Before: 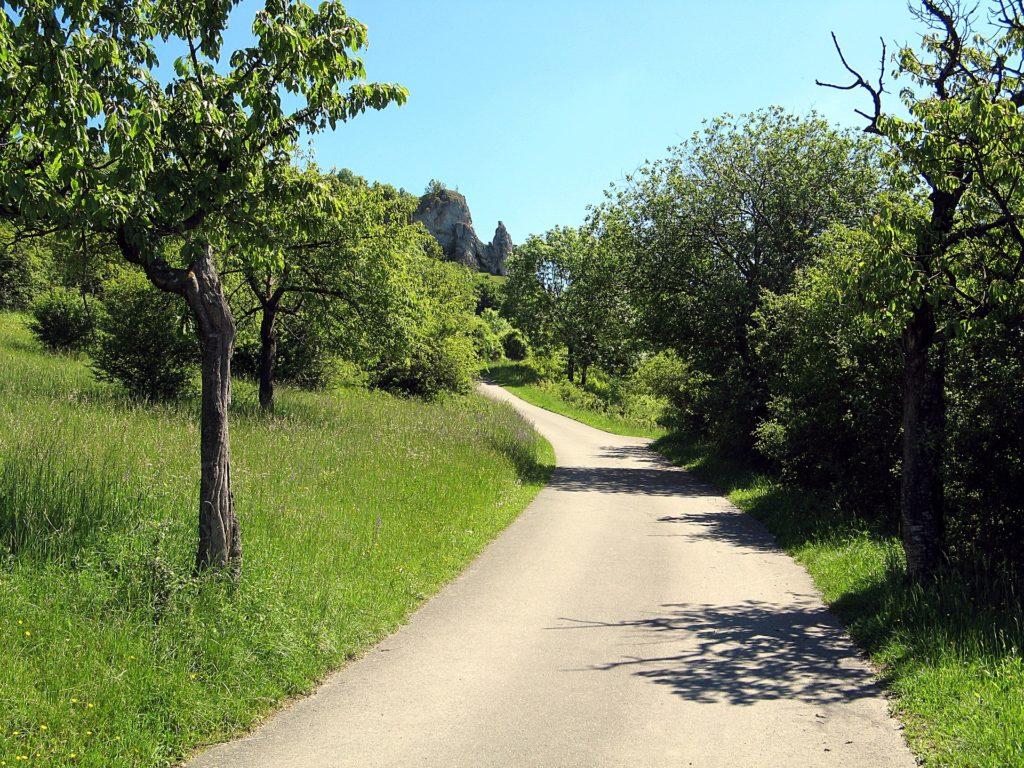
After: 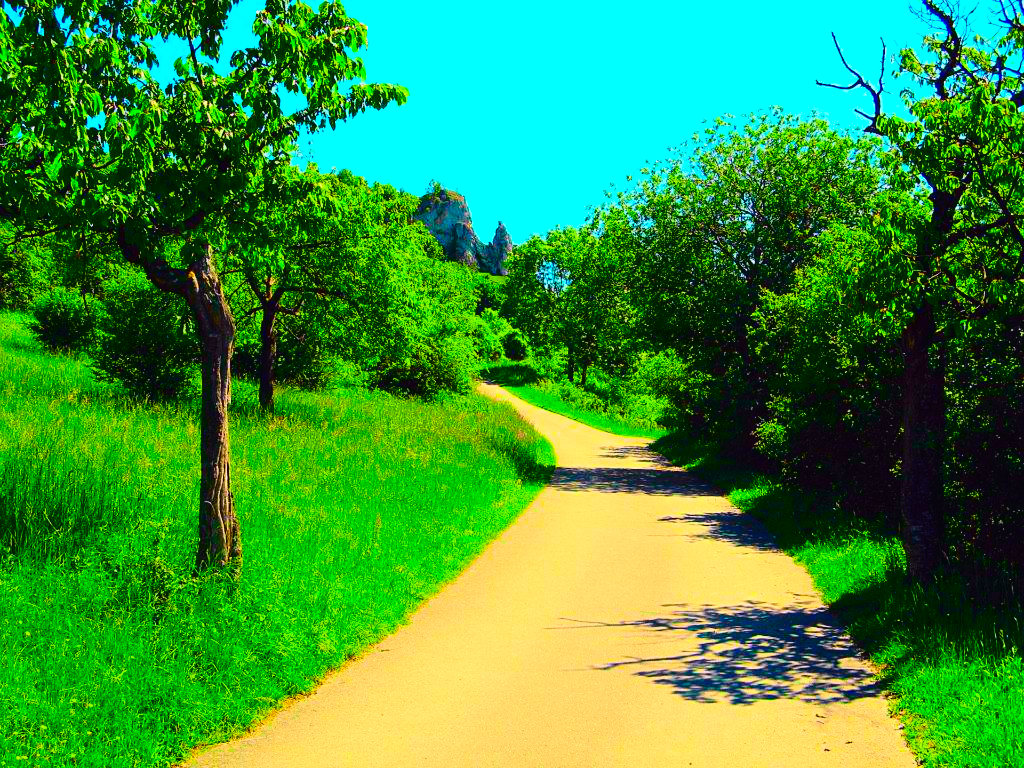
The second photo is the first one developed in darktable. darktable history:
tone curve: curves: ch0 [(0, 0.014) (0.17, 0.099) (0.392, 0.438) (0.725, 0.828) (0.872, 0.918) (1, 0.981)]; ch1 [(0, 0) (0.402, 0.36) (0.488, 0.466) (0.5, 0.499) (0.515, 0.515) (0.574, 0.595) (0.619, 0.65) (0.701, 0.725) (1, 1)]; ch2 [(0, 0) (0.432, 0.422) (0.486, 0.49) (0.503, 0.503) (0.523, 0.554) (0.562, 0.606) (0.644, 0.694) (0.717, 0.753) (1, 0.991)], color space Lab, independent channels
color correction: highlights a* 1.59, highlights b* -1.7, saturation 2.48
